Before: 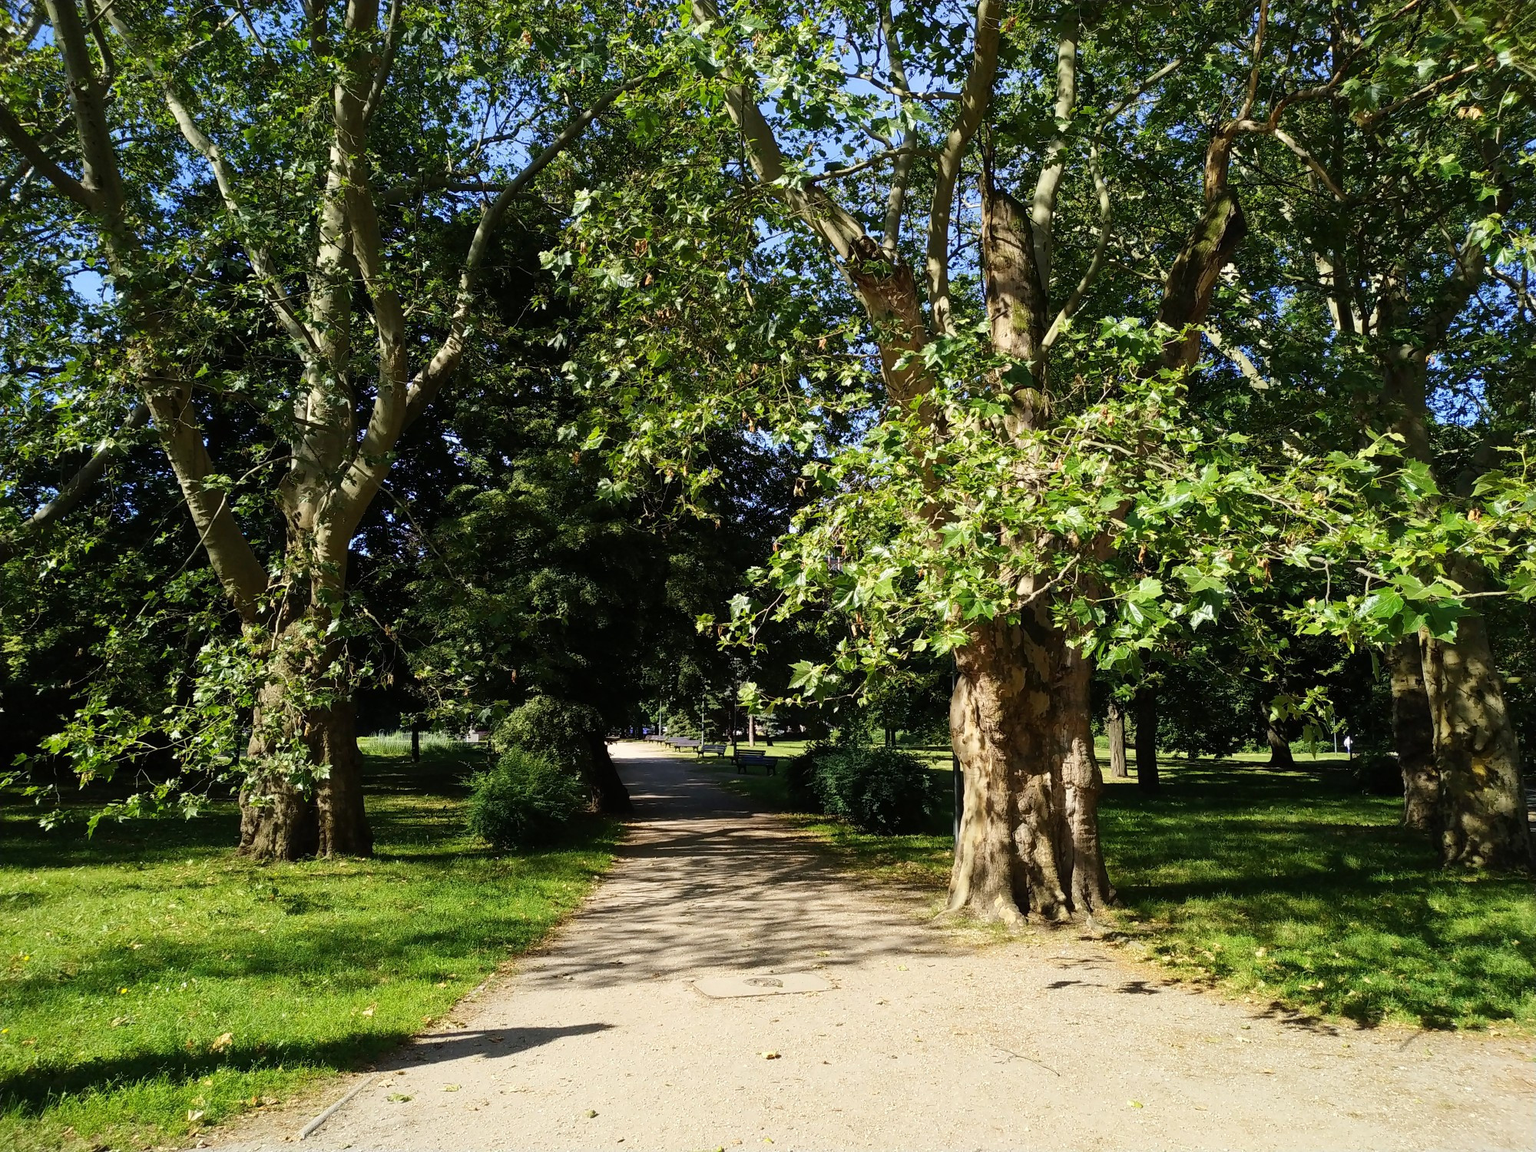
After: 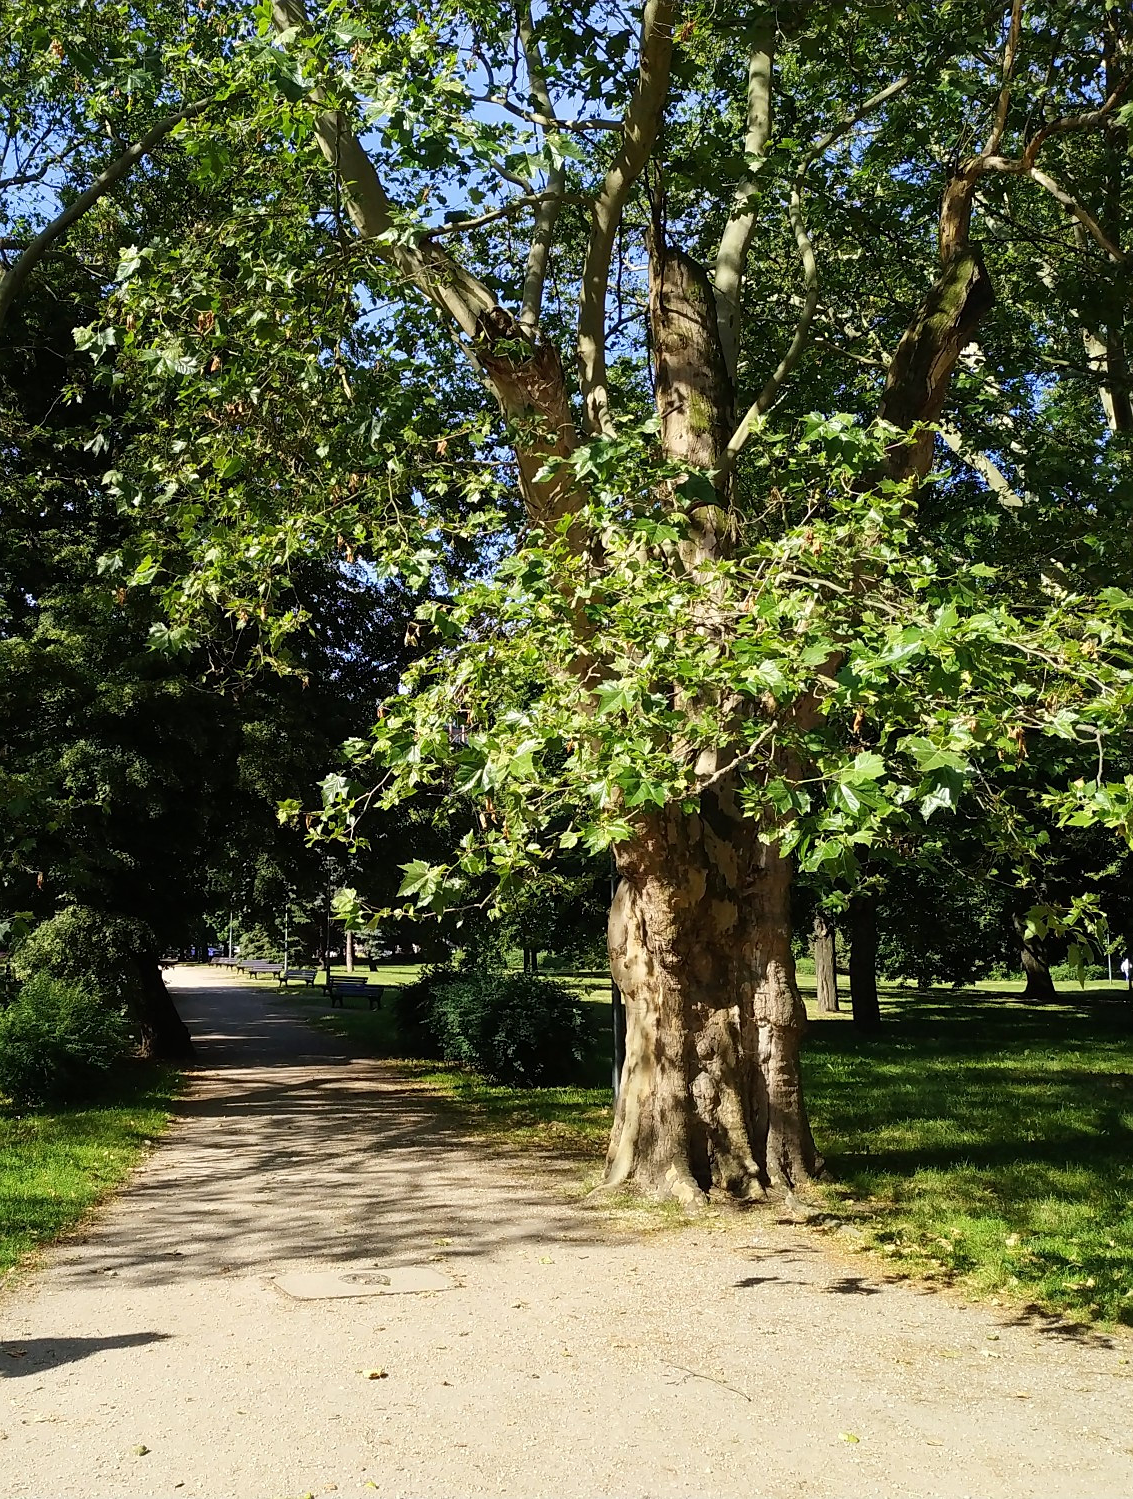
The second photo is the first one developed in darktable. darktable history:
crop: left 31.471%, top 0.005%, right 11.871%
sharpen: radius 1.303, amount 0.299, threshold 0.203
